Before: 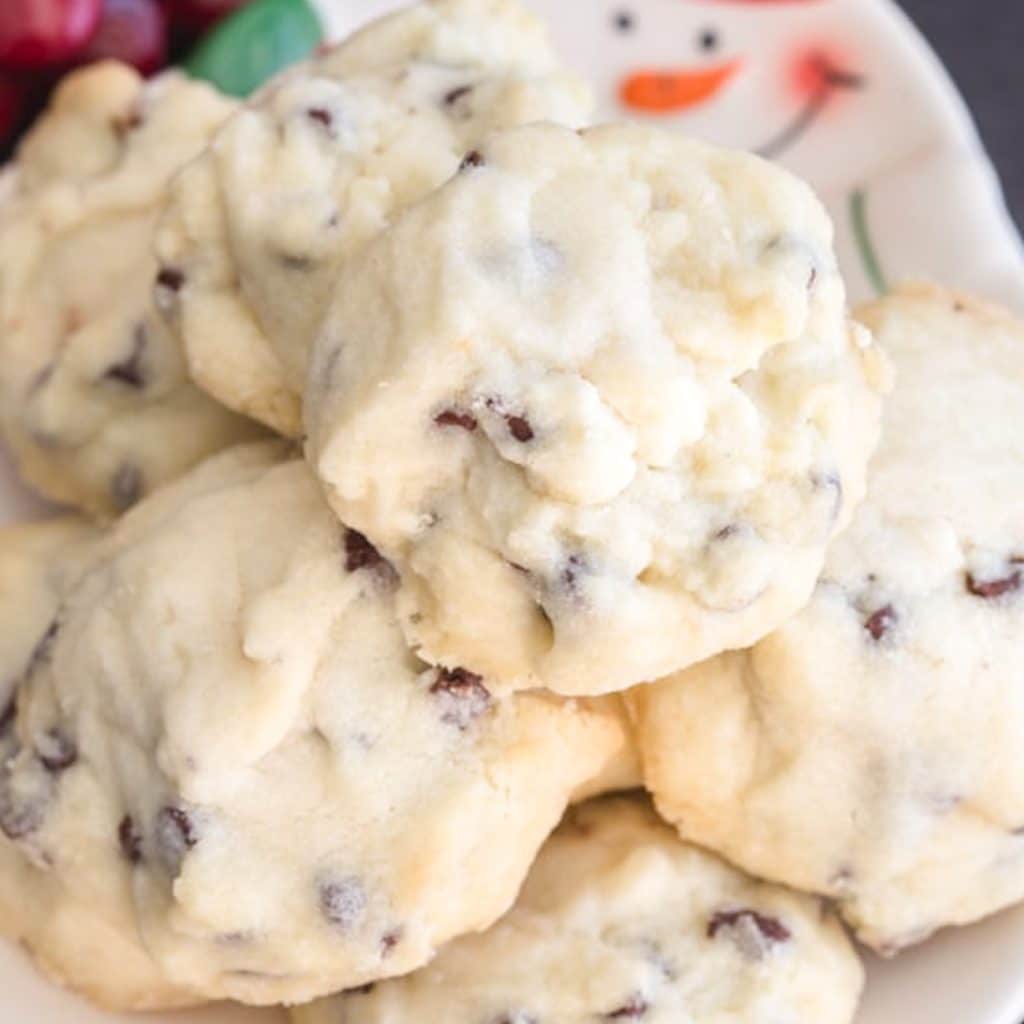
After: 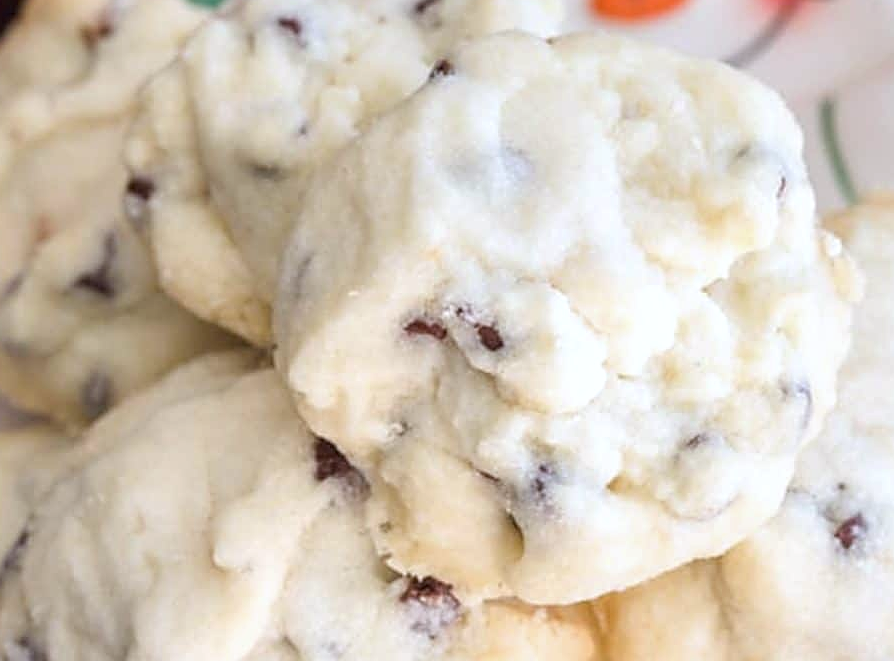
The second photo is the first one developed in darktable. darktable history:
sharpen: on, module defaults
white balance: red 0.967, blue 1.049
crop: left 3.015%, top 8.969%, right 9.647%, bottom 26.457%
local contrast: highlights 100%, shadows 100%, detail 120%, midtone range 0.2
